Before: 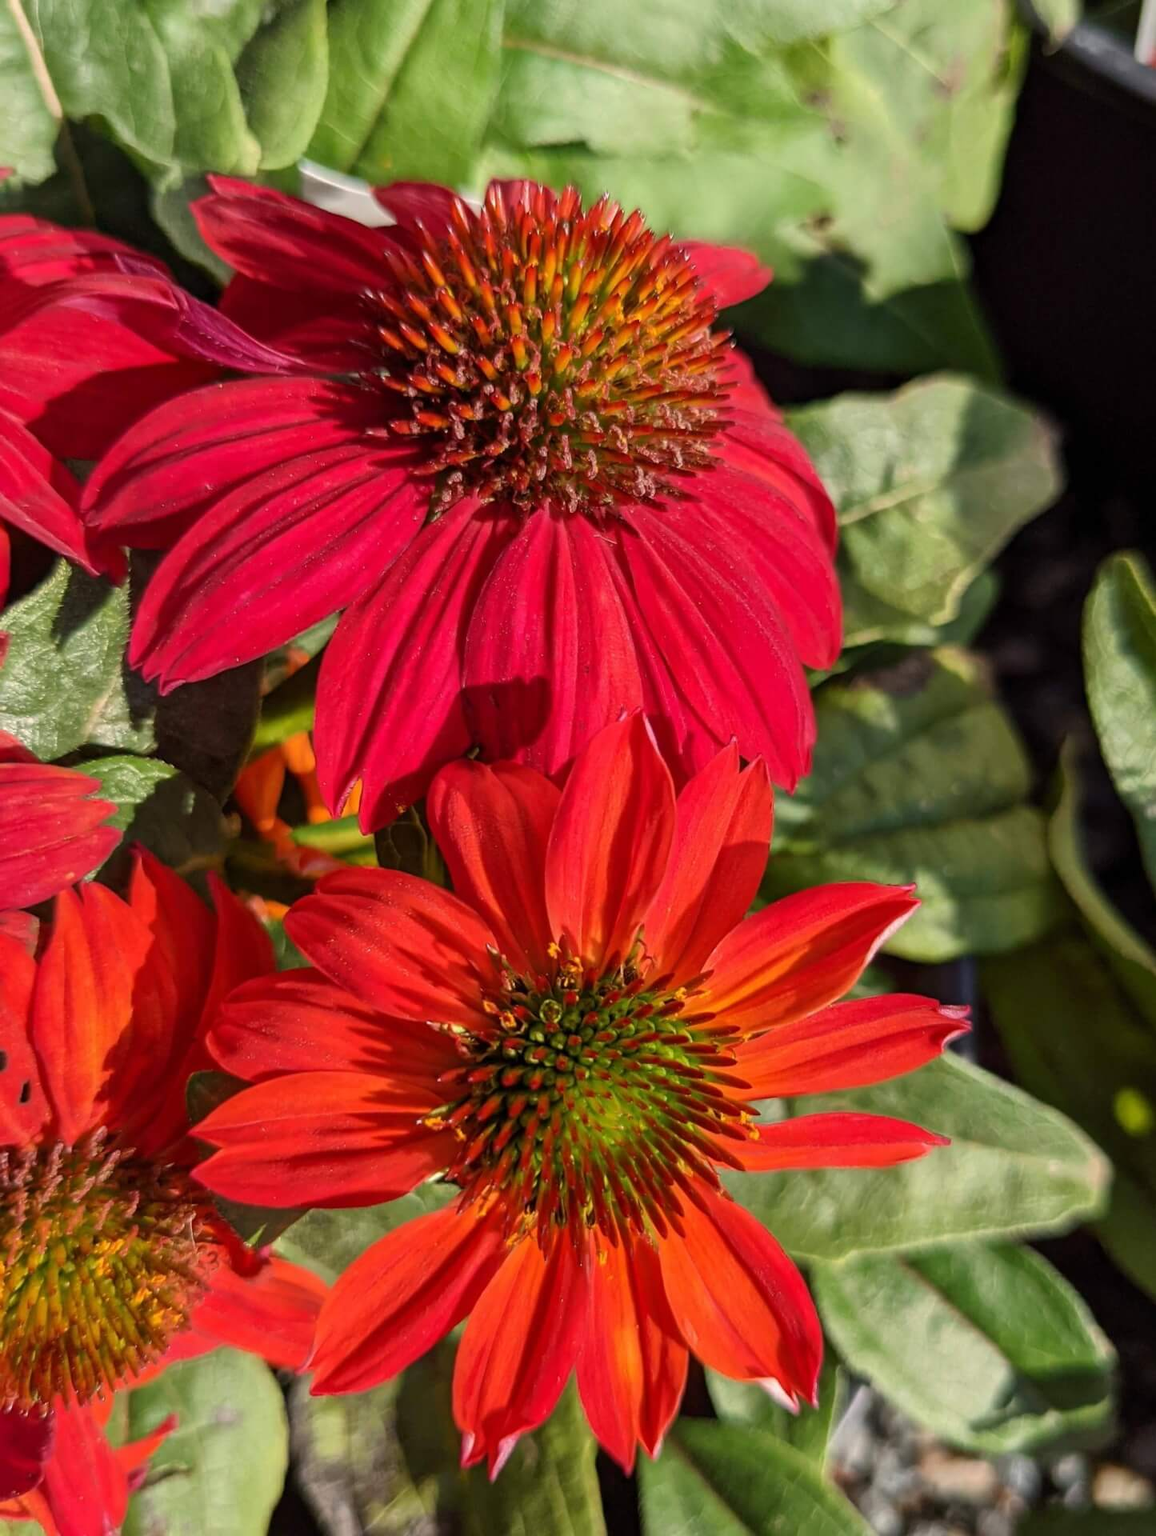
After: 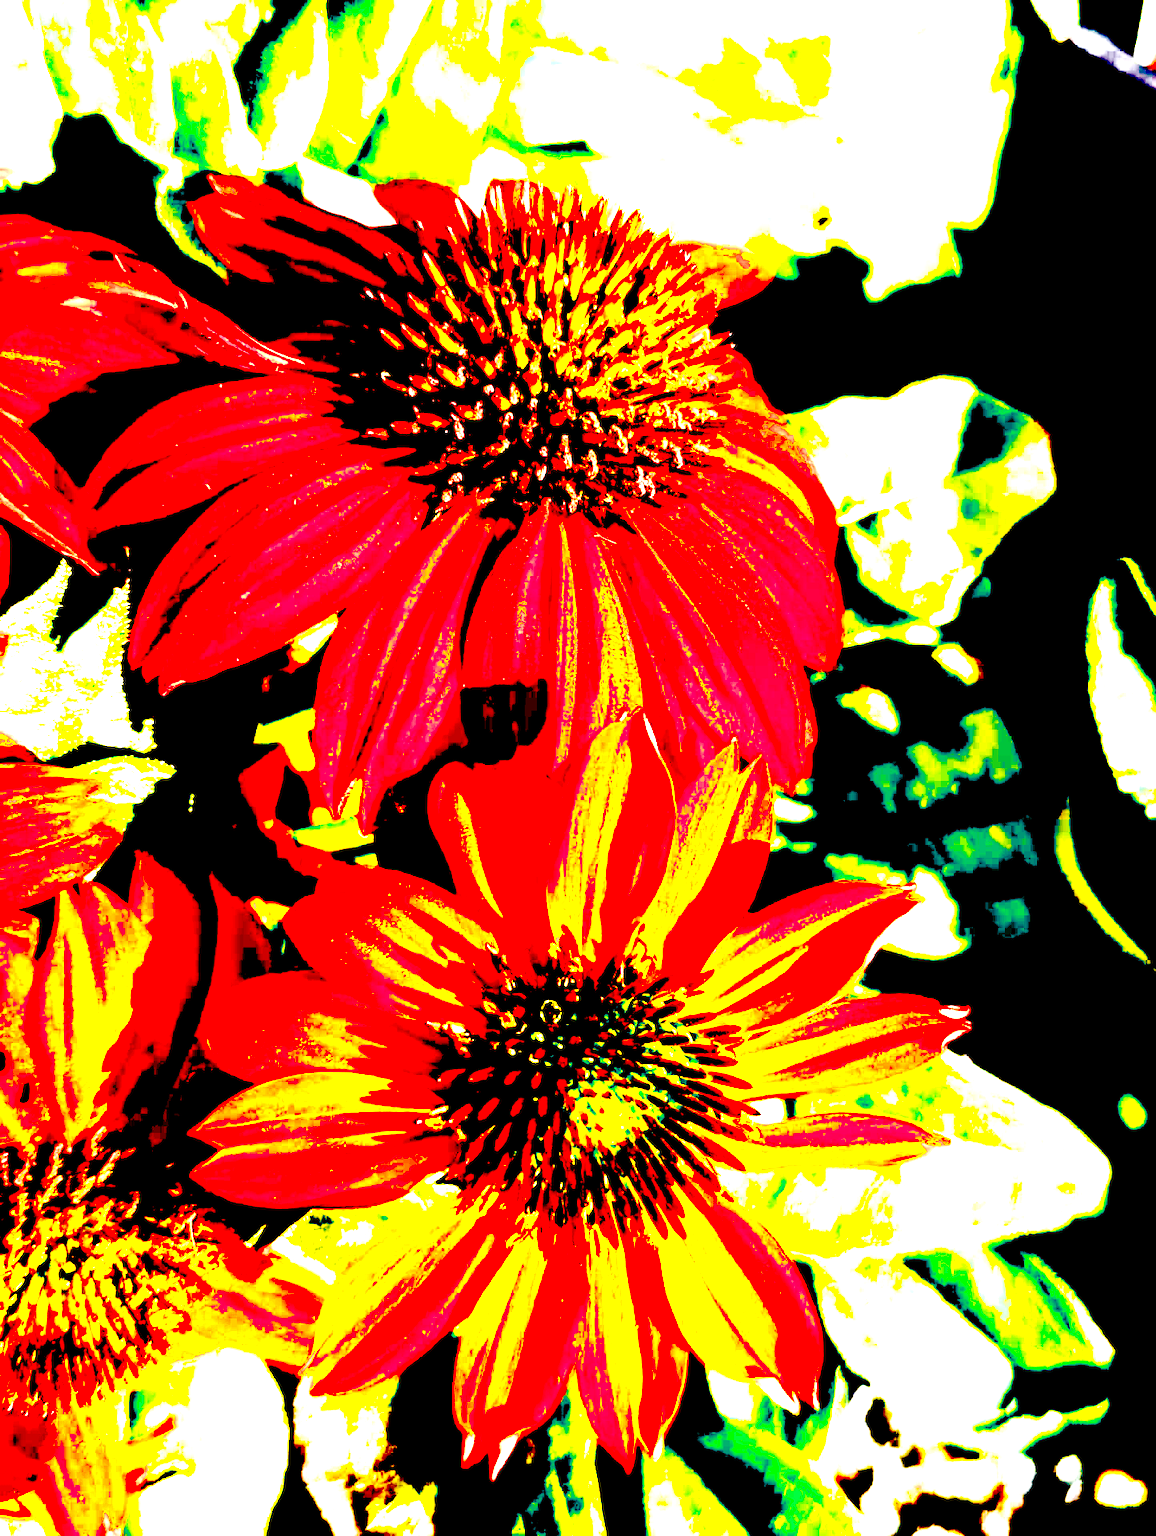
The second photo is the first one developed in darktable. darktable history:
tone curve: curves: ch0 [(0.017, 0) (0.107, 0.071) (0.295, 0.264) (0.447, 0.507) (0.54, 0.618) (0.733, 0.791) (0.879, 0.898) (1, 0.97)]; ch1 [(0, 0) (0.393, 0.415) (0.447, 0.448) (0.485, 0.497) (0.523, 0.515) (0.544, 0.55) (0.59, 0.609) (0.686, 0.686) (1, 1)]; ch2 [(0, 0) (0.369, 0.388) (0.449, 0.431) (0.499, 0.5) (0.521, 0.505) (0.53, 0.538) (0.579, 0.601) (0.669, 0.733) (1, 1)], preserve colors none
exposure: black level correction 0.099, exposure 3.014 EV, compensate highlight preservation false
color zones: curves: ch0 [(0, 0.5) (0.125, 0.4) (0.25, 0.5) (0.375, 0.4) (0.5, 0.4) (0.625, 0.35) (0.75, 0.35) (0.875, 0.5)]; ch1 [(0, 0.35) (0.125, 0.45) (0.25, 0.35) (0.375, 0.35) (0.5, 0.35) (0.625, 0.35) (0.75, 0.45) (0.875, 0.35)]; ch2 [(0, 0.6) (0.125, 0.5) (0.25, 0.5) (0.375, 0.6) (0.5, 0.6) (0.625, 0.5) (0.75, 0.5) (0.875, 0.5)], mix 38.94%
